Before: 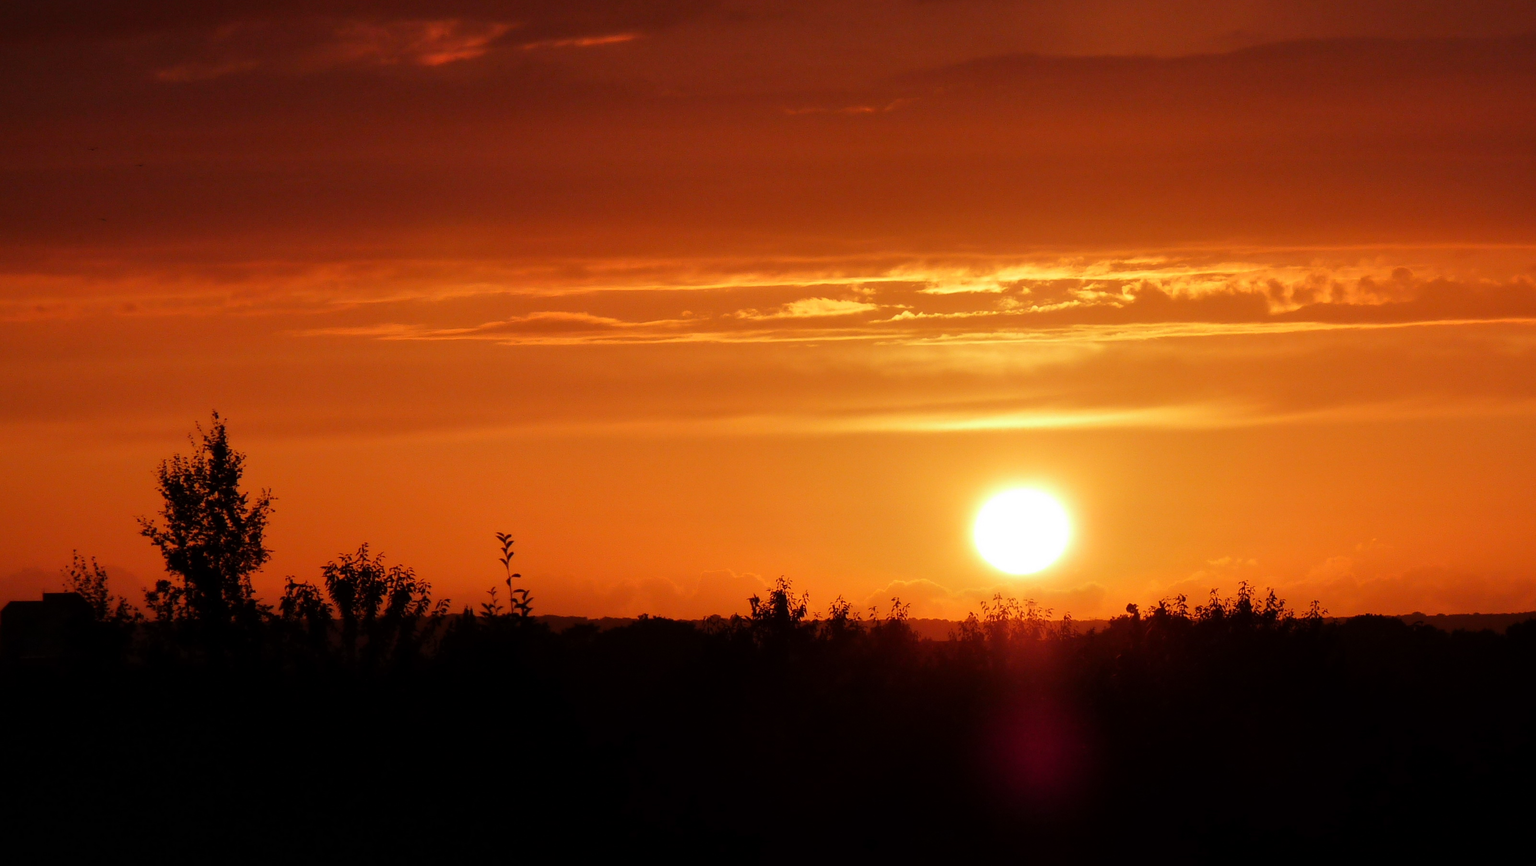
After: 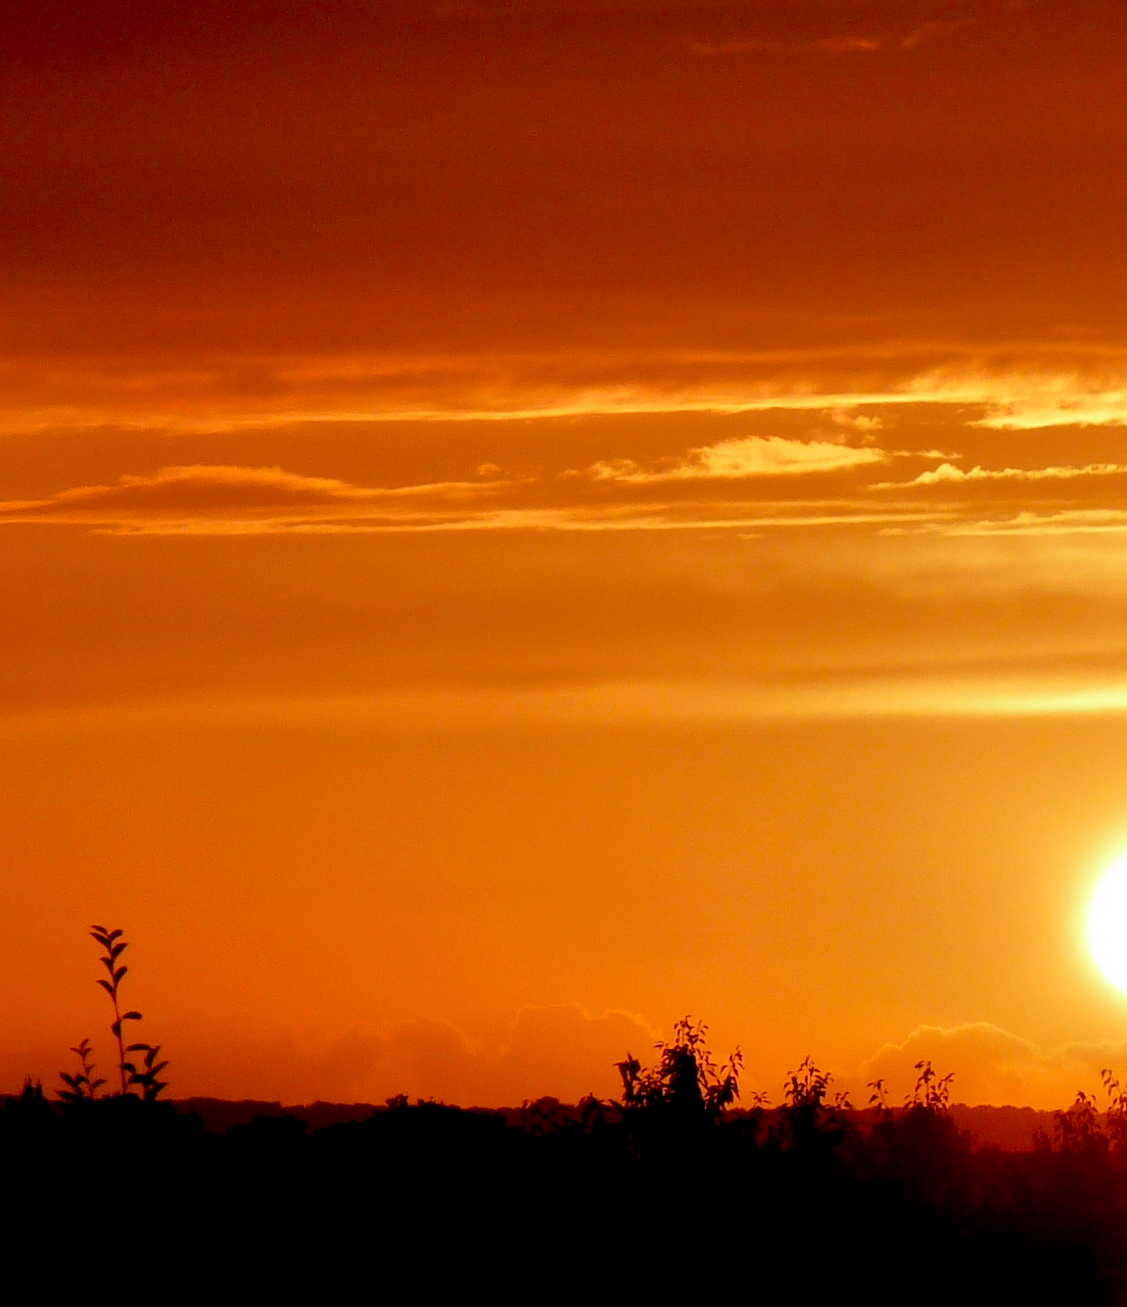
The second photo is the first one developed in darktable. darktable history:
exposure: black level correction 0.012, compensate highlight preservation false
crop and rotate: left 29.476%, top 10.214%, right 35.32%, bottom 17.333%
